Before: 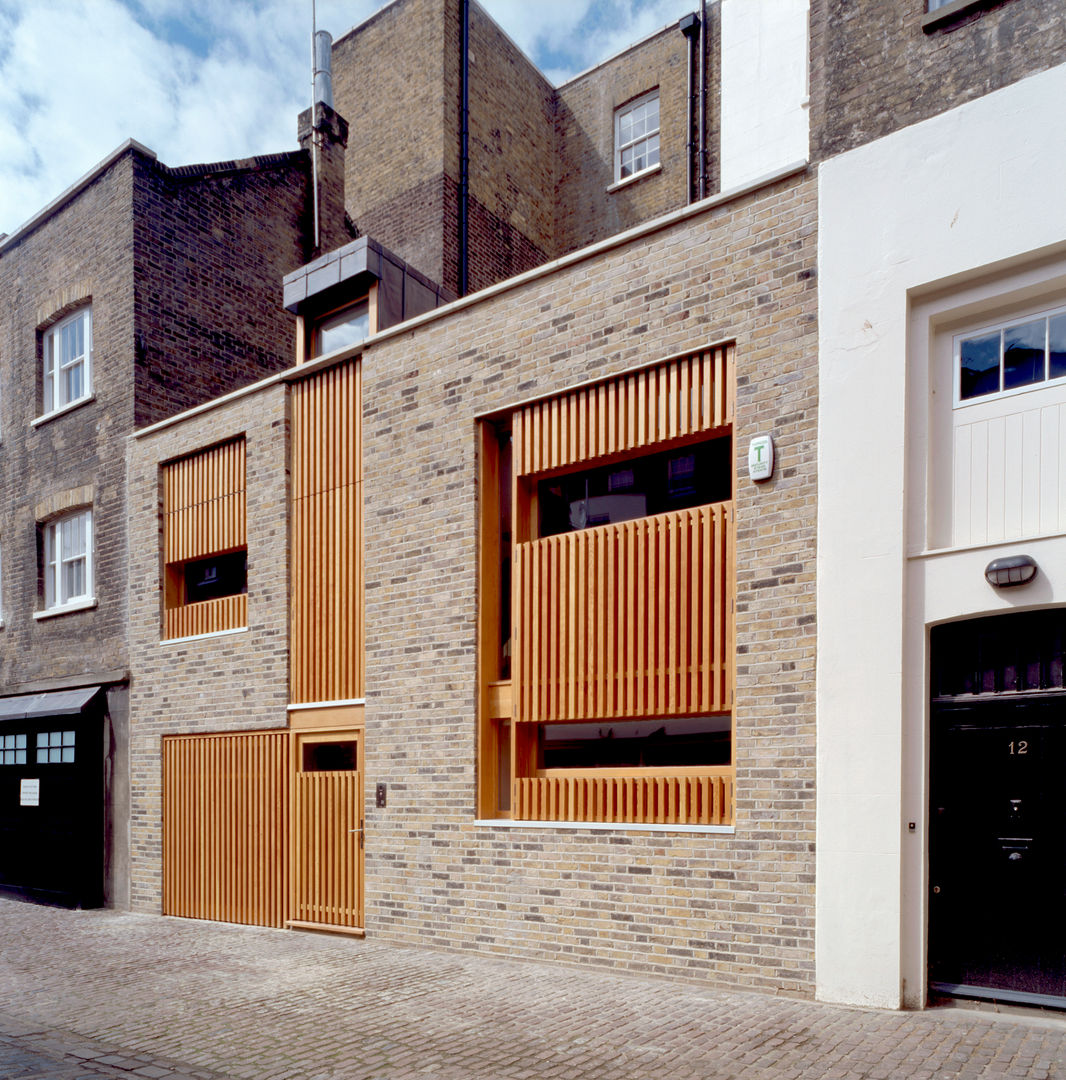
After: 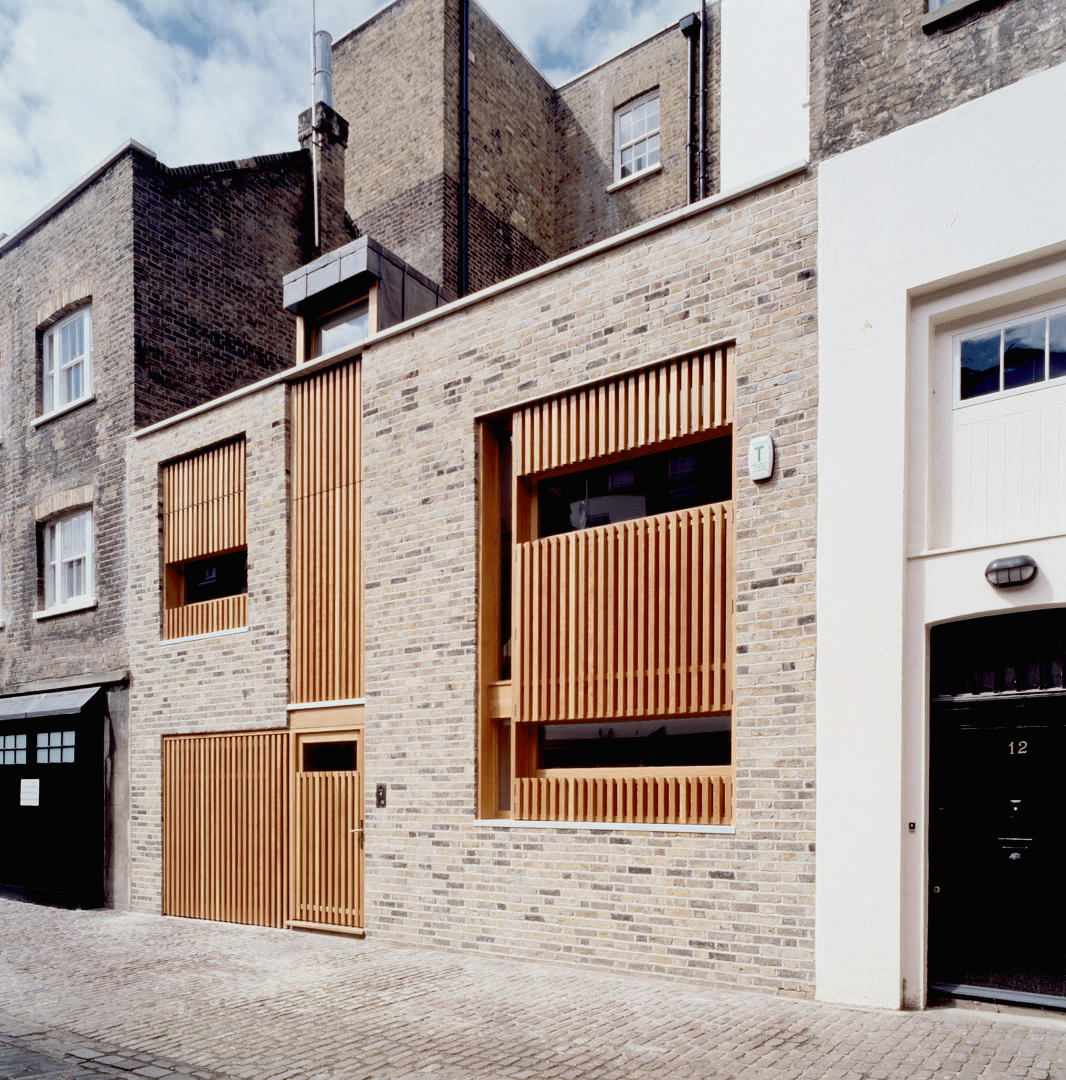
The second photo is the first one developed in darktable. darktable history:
color zones: curves: ch0 [(0, 0.5) (0.125, 0.4) (0.25, 0.5) (0.375, 0.4) (0.5, 0.4) (0.625, 0.35) (0.75, 0.35) (0.875, 0.5)]; ch1 [(0, 0.35) (0.125, 0.45) (0.25, 0.35) (0.375, 0.35) (0.5, 0.35) (0.625, 0.35) (0.75, 0.45) (0.875, 0.35)]; ch2 [(0, 0.6) (0.125, 0.5) (0.25, 0.5) (0.375, 0.6) (0.5, 0.6) (0.625, 0.5) (0.75, 0.5) (0.875, 0.5)]
tone curve: curves: ch0 [(0, 0) (0.003, 0.017) (0.011, 0.018) (0.025, 0.03) (0.044, 0.051) (0.069, 0.075) (0.1, 0.104) (0.136, 0.138) (0.177, 0.183) (0.224, 0.237) (0.277, 0.294) (0.335, 0.361) (0.399, 0.446) (0.468, 0.552) (0.543, 0.66) (0.623, 0.753) (0.709, 0.843) (0.801, 0.912) (0.898, 0.962) (1, 1)], color space Lab, independent channels, preserve colors none
filmic rgb: black relative exposure -7.65 EV, white relative exposure 4.56 EV, threshold 3 EV, hardness 3.61, enable highlight reconstruction true
